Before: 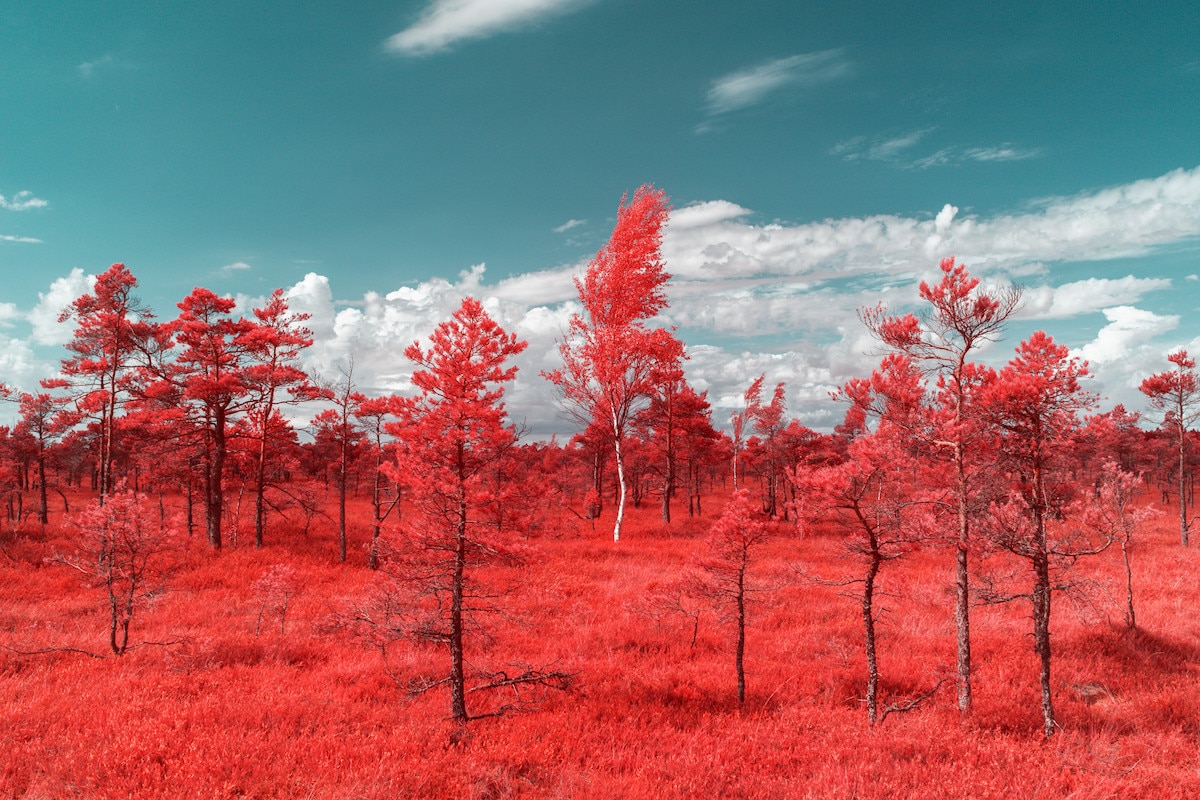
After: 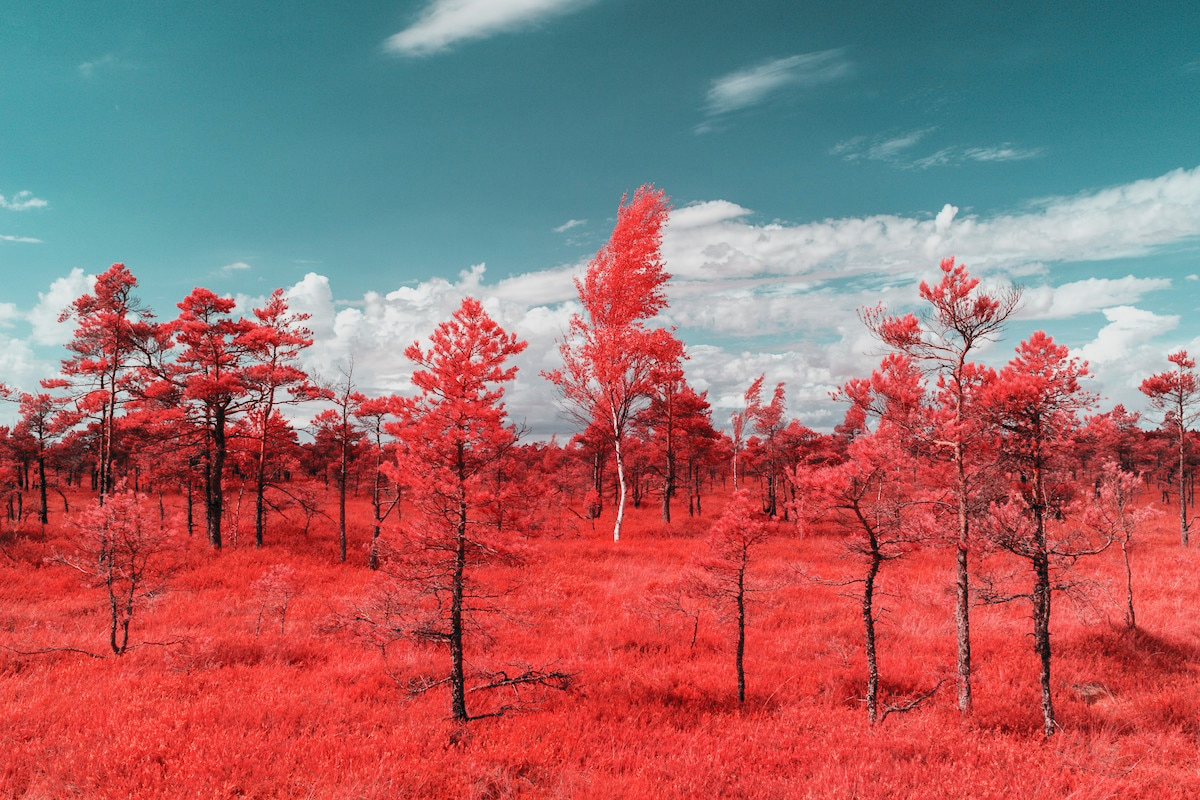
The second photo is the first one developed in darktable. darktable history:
filmic rgb: black relative exposure -5.13 EV, white relative exposure 3.52 EV, hardness 3.18, contrast 1.301, highlights saturation mix -48.65%, color science v6 (2022)
